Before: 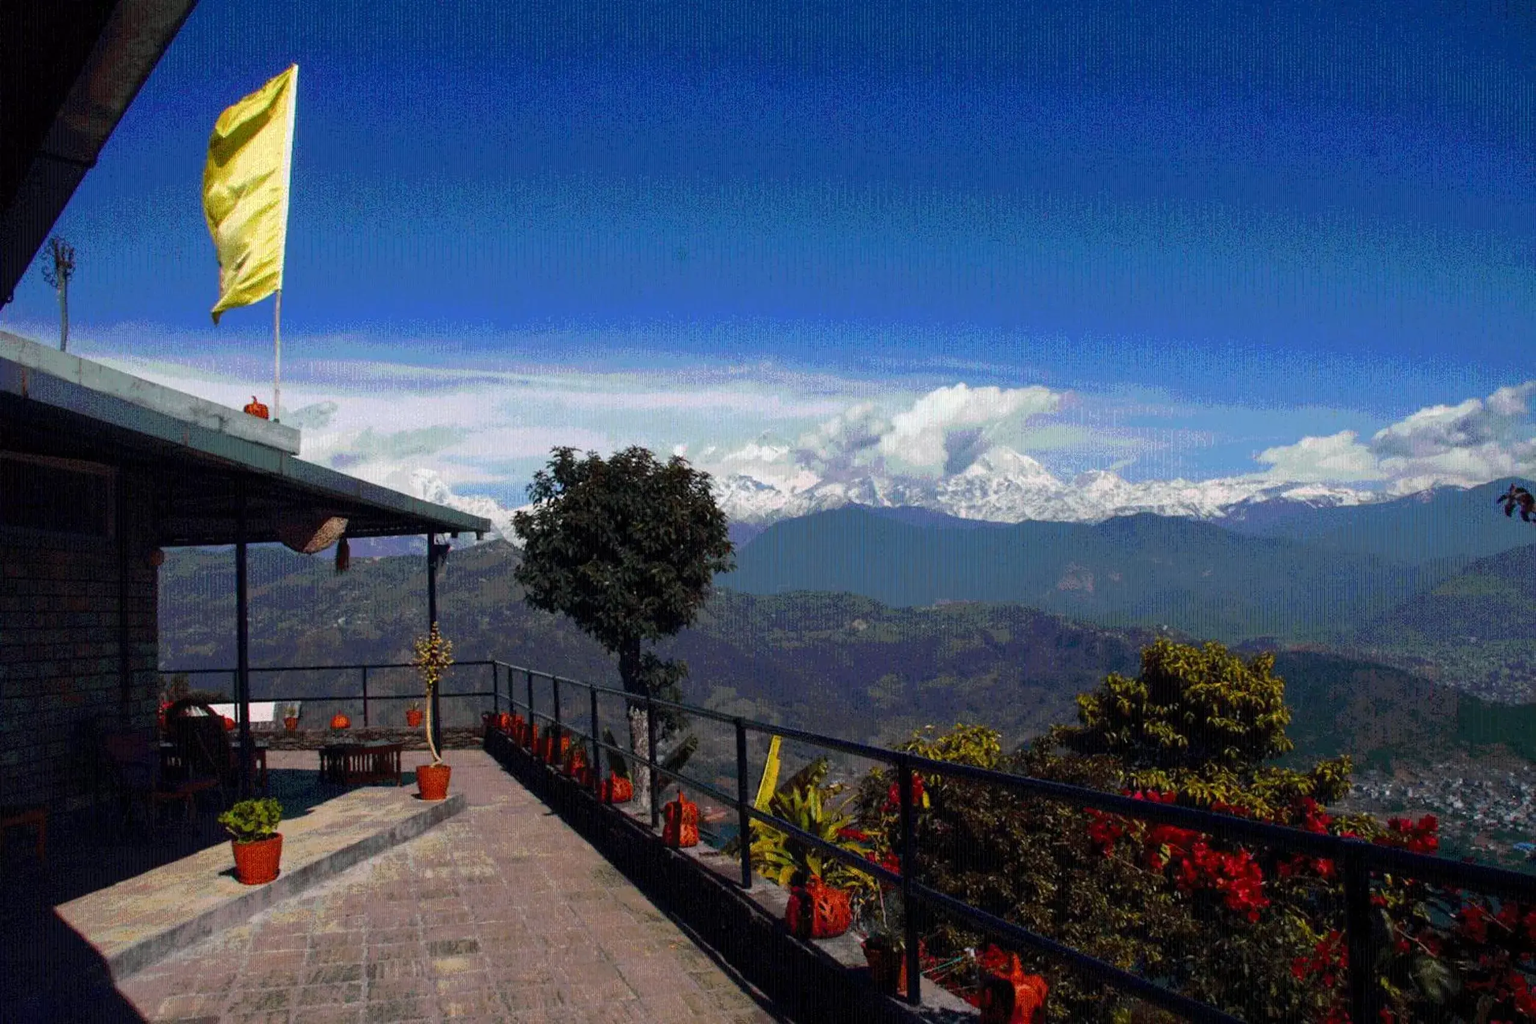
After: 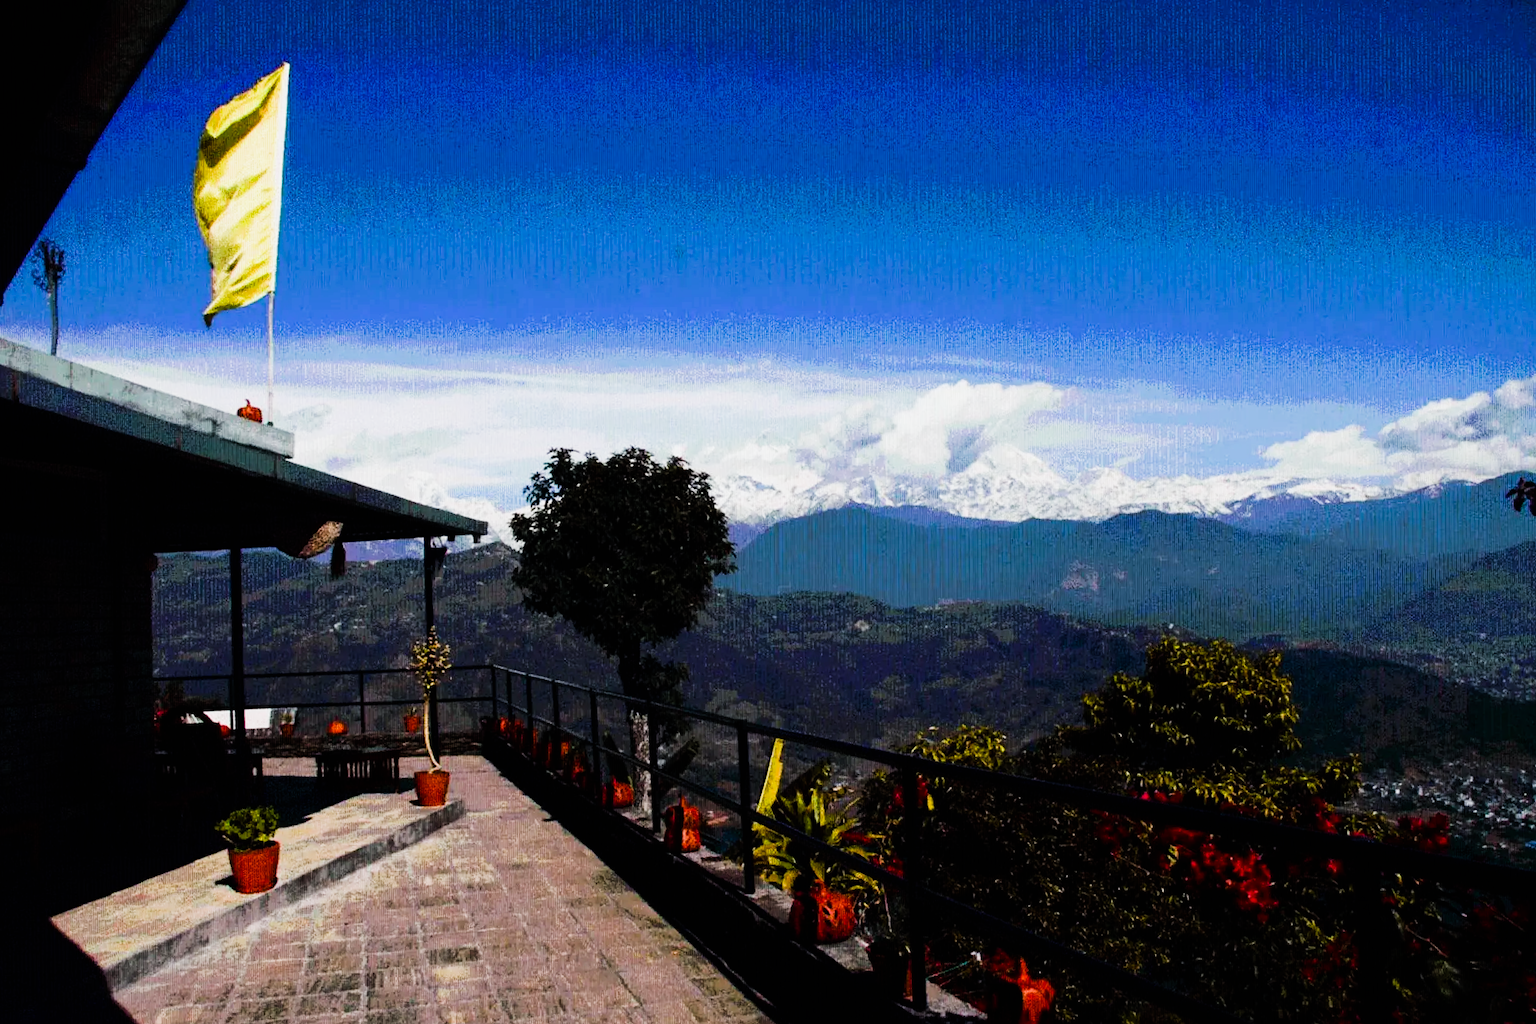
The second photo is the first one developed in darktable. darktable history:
tone equalizer: -8 EV -0.75 EV, -7 EV -0.7 EV, -6 EV -0.6 EV, -5 EV -0.4 EV, -3 EV 0.4 EV, -2 EV 0.6 EV, -1 EV 0.7 EV, +0 EV 0.75 EV, edges refinement/feathering 500, mask exposure compensation -1.57 EV, preserve details no
rotate and perspective: rotation -0.45°, automatic cropping original format, crop left 0.008, crop right 0.992, crop top 0.012, crop bottom 0.988
sigmoid: contrast 1.8
